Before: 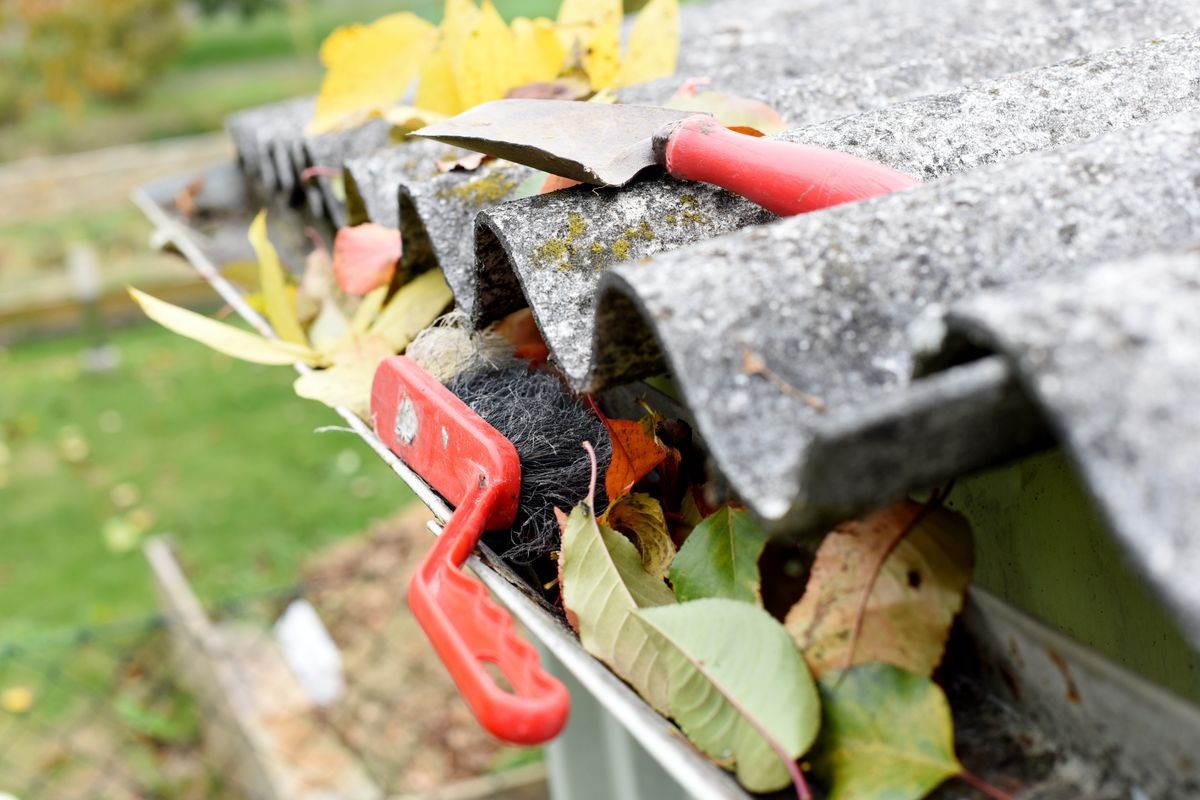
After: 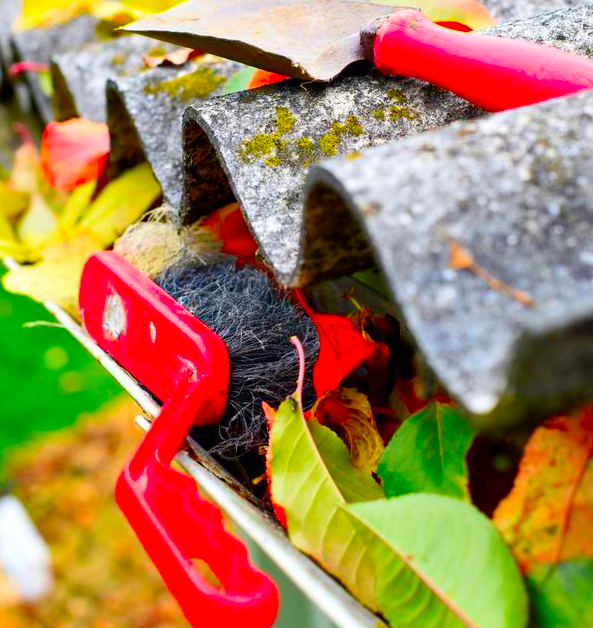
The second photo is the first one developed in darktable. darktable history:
shadows and highlights: shadows 60, soften with gaussian
crop and rotate: angle 0.02°, left 24.353%, top 13.219%, right 26.156%, bottom 8.224%
color correction: saturation 3
